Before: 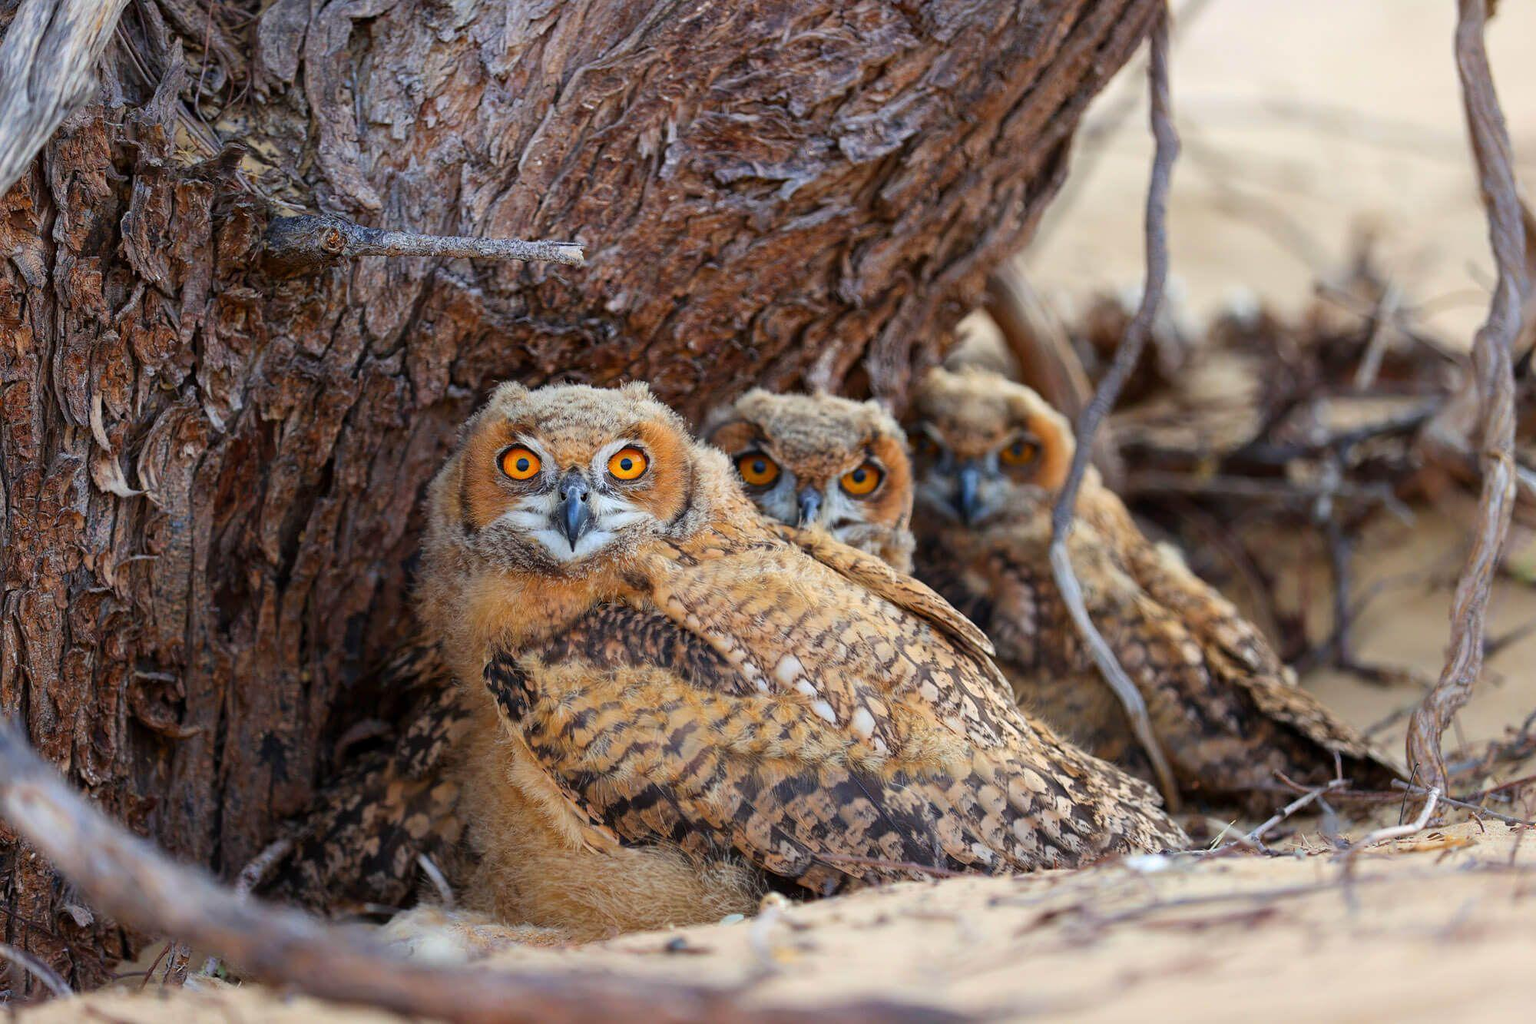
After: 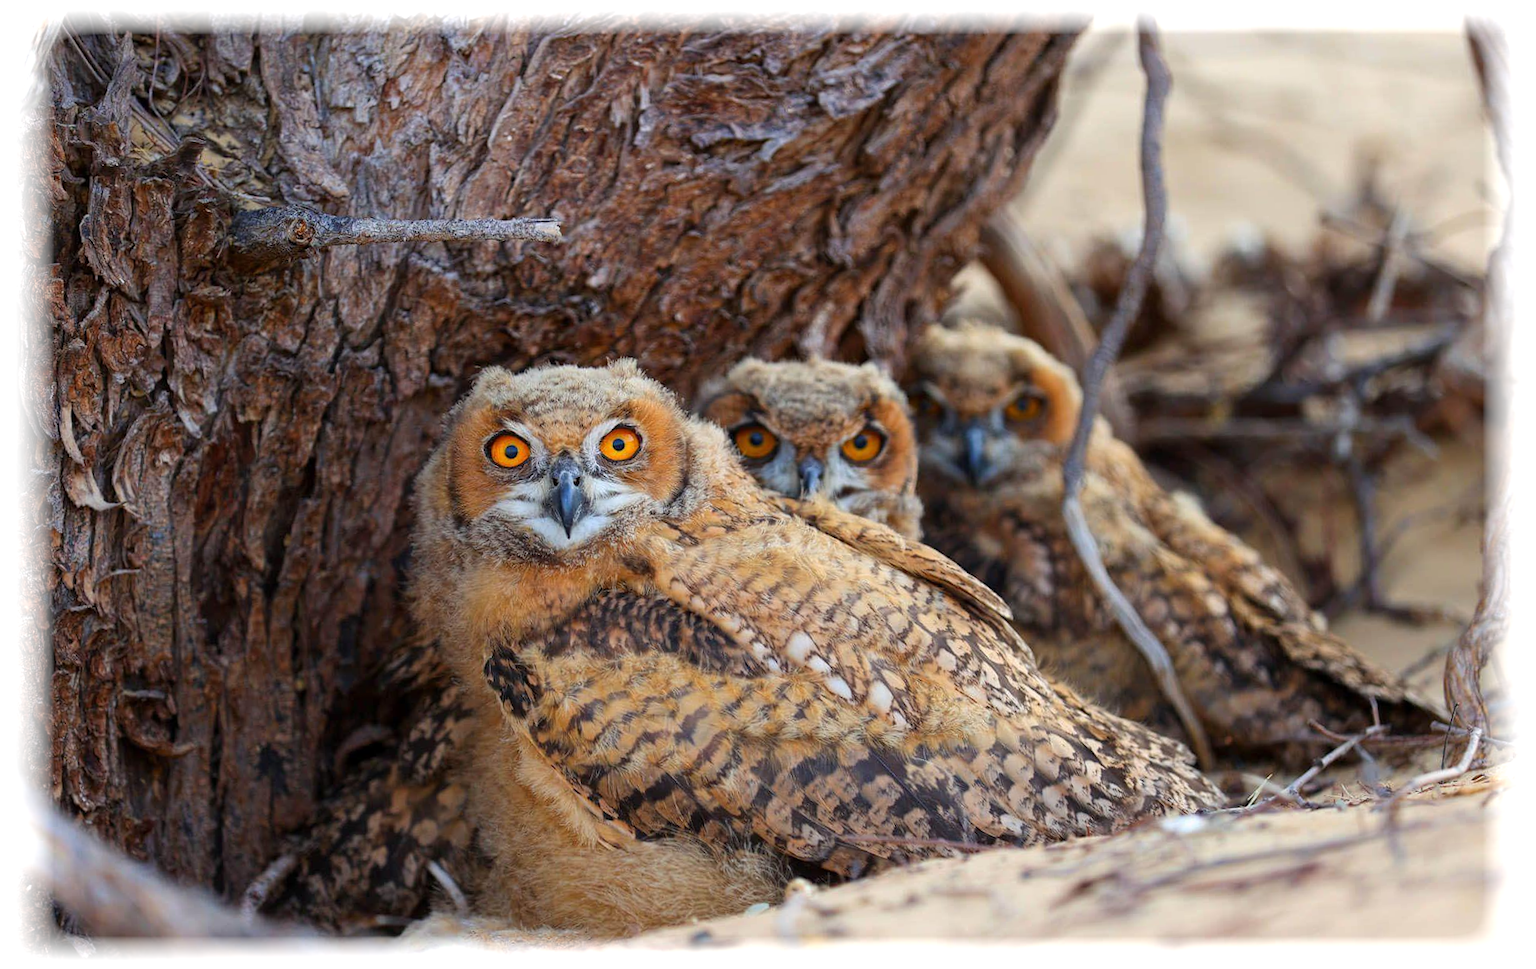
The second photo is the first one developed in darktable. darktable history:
rotate and perspective: rotation -3.52°, crop left 0.036, crop right 0.964, crop top 0.081, crop bottom 0.919
vignetting: fall-off start 93%, fall-off radius 5%, brightness 1, saturation -0.49, automatic ratio true, width/height ratio 1.332, shape 0.04, unbound false
